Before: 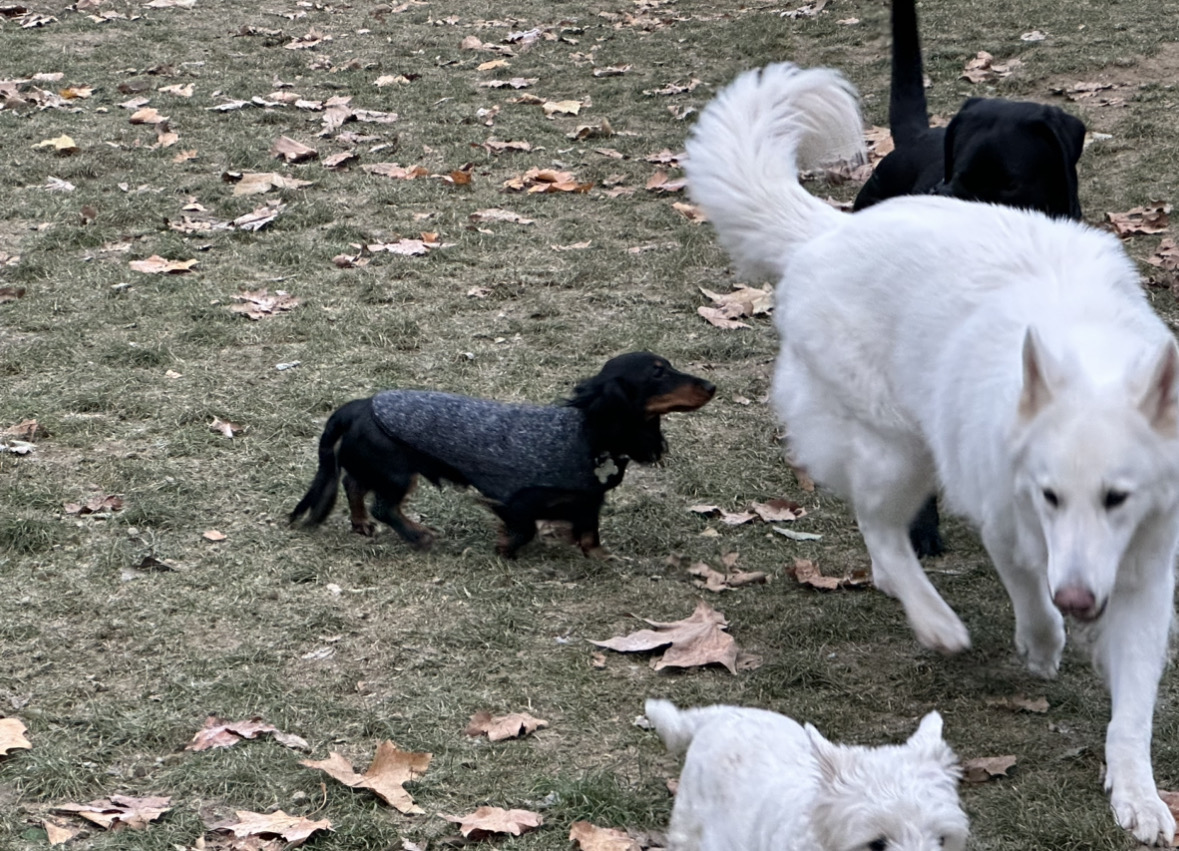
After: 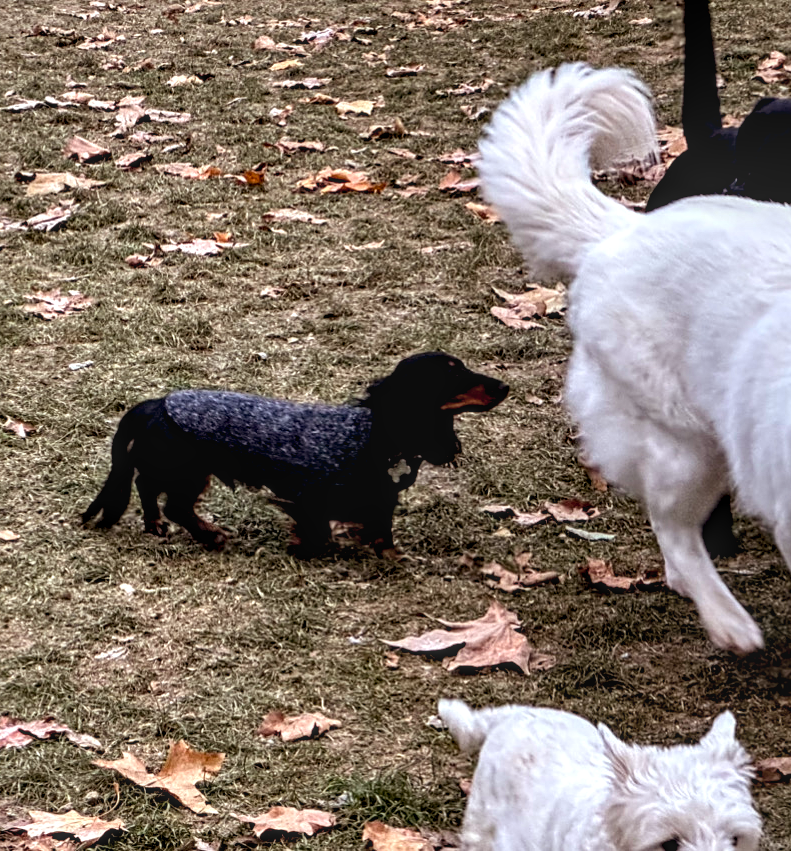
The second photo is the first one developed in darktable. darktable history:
crop and rotate: left 17.57%, right 15.336%
local contrast: detail 160%
color balance rgb: power › chroma 1.526%, power › hue 26.14°, global offset › luminance -0.862%, perceptual saturation grading › global saturation 25.698%, global vibrance 10.914%
exposure: compensate highlight preservation false
sharpen: amount 0.215
tone curve: curves: ch0 [(0.122, 0.111) (1, 1)], preserve colors none
